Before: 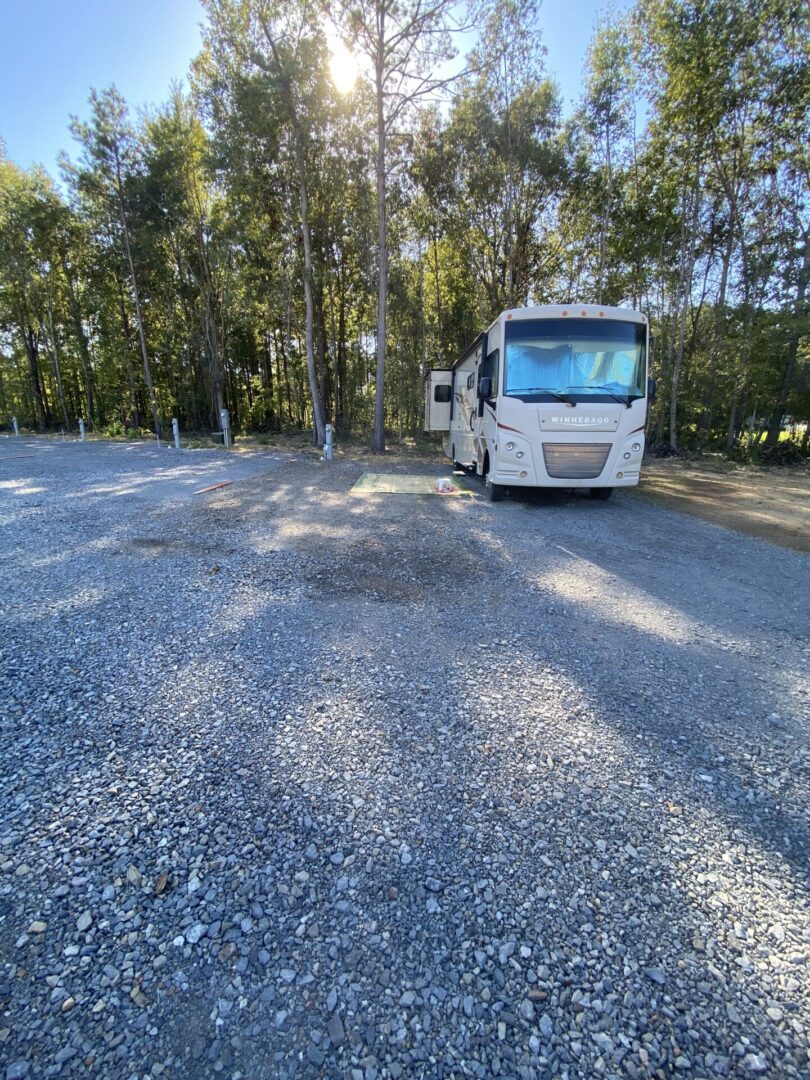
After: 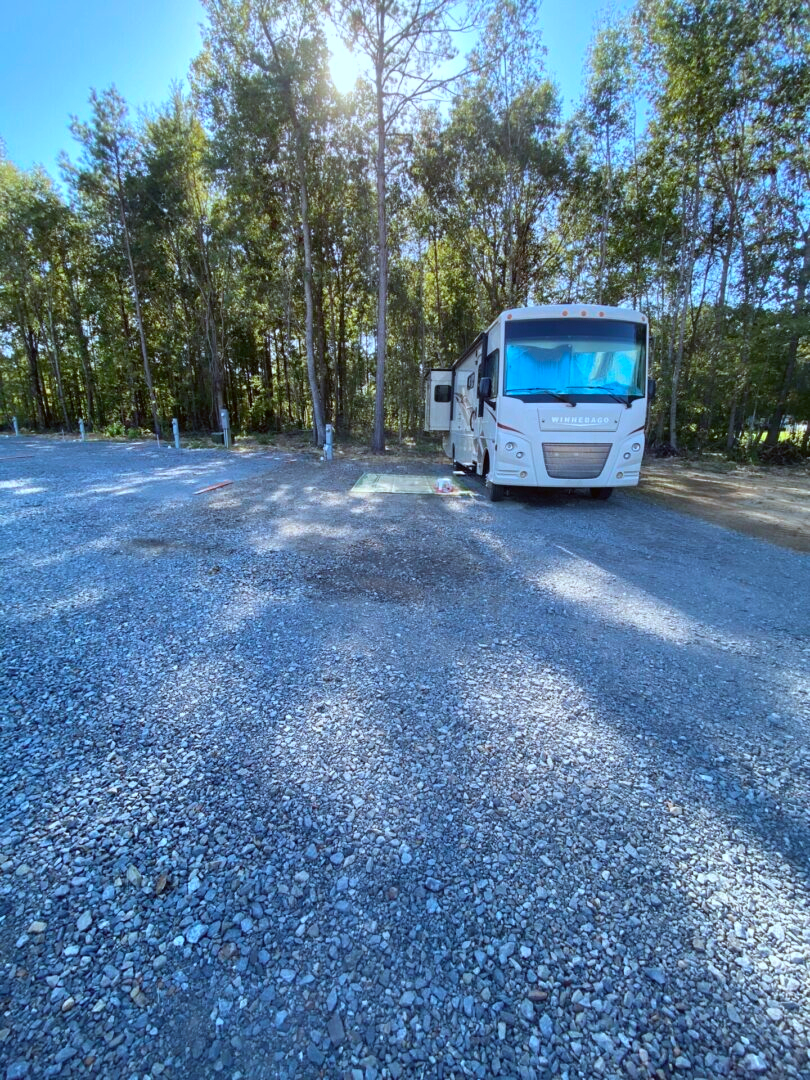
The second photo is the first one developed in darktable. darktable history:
color calibration: x 0.372, y 0.386, temperature 4283.97 K
color correction: highlights a* -3.28, highlights b* -6.24, shadows a* 3.1, shadows b* 5.19
